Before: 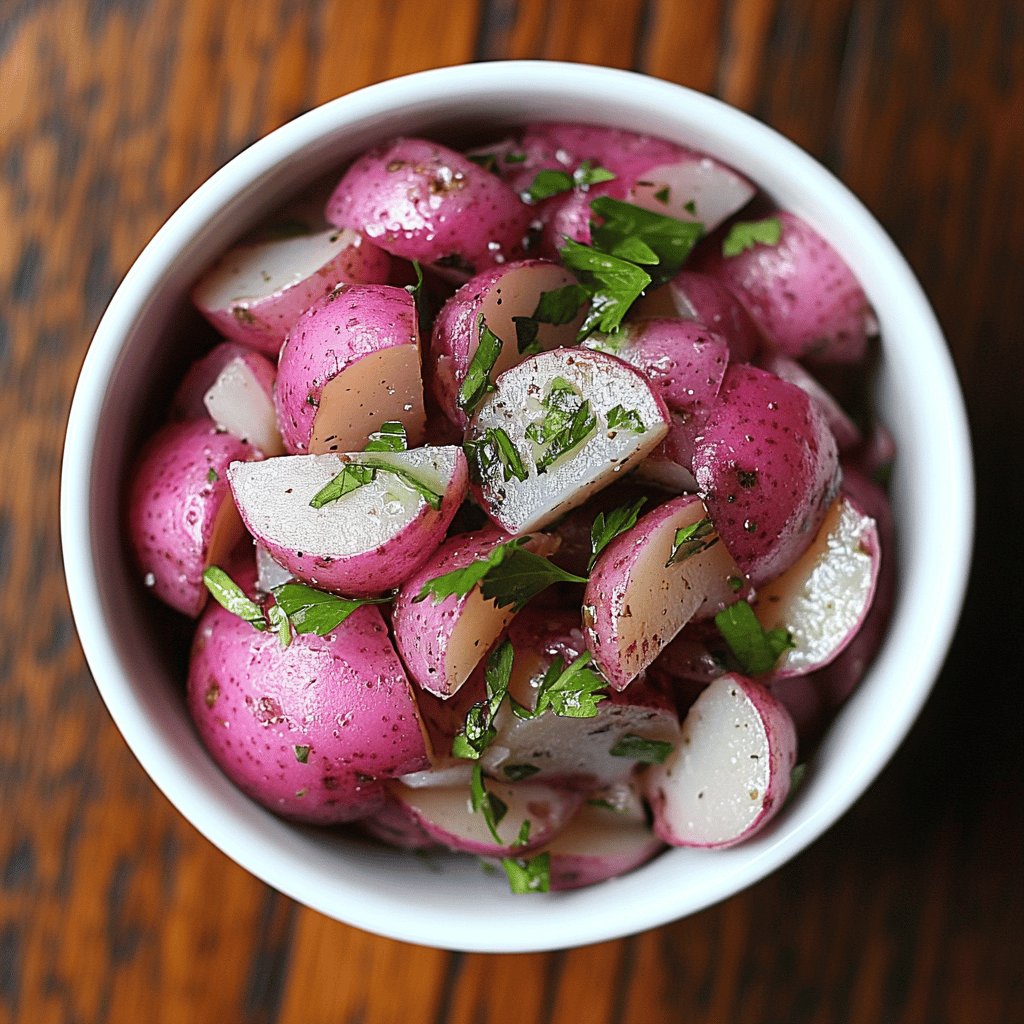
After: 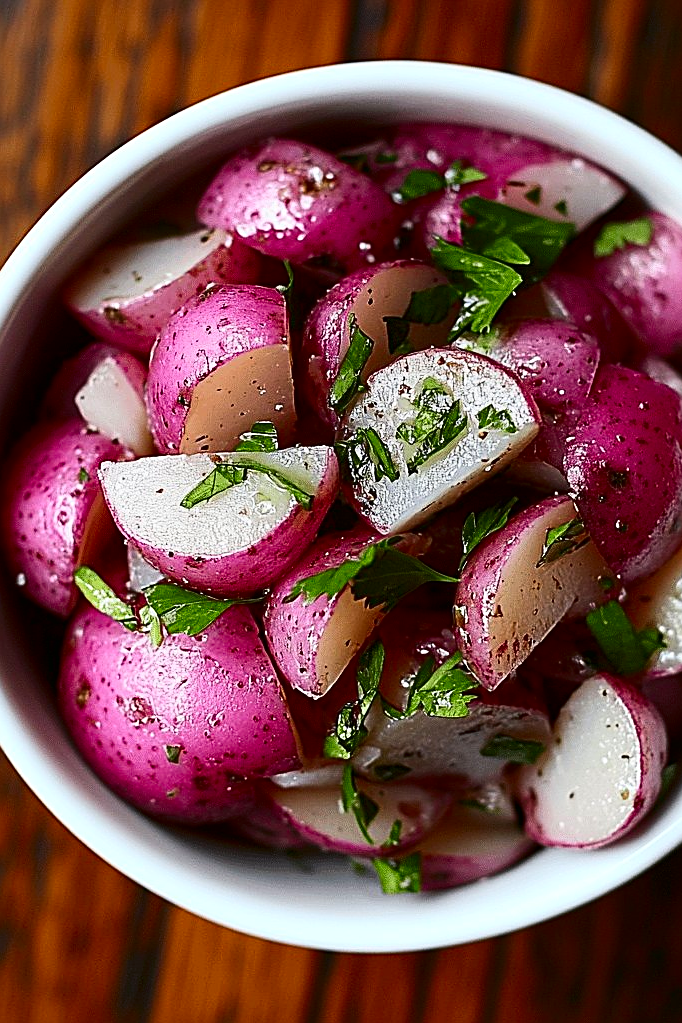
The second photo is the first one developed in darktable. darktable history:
crop and rotate: left 12.648%, right 20.685%
sharpen: on, module defaults
contrast brightness saturation: contrast 0.21, brightness -0.11, saturation 0.21
